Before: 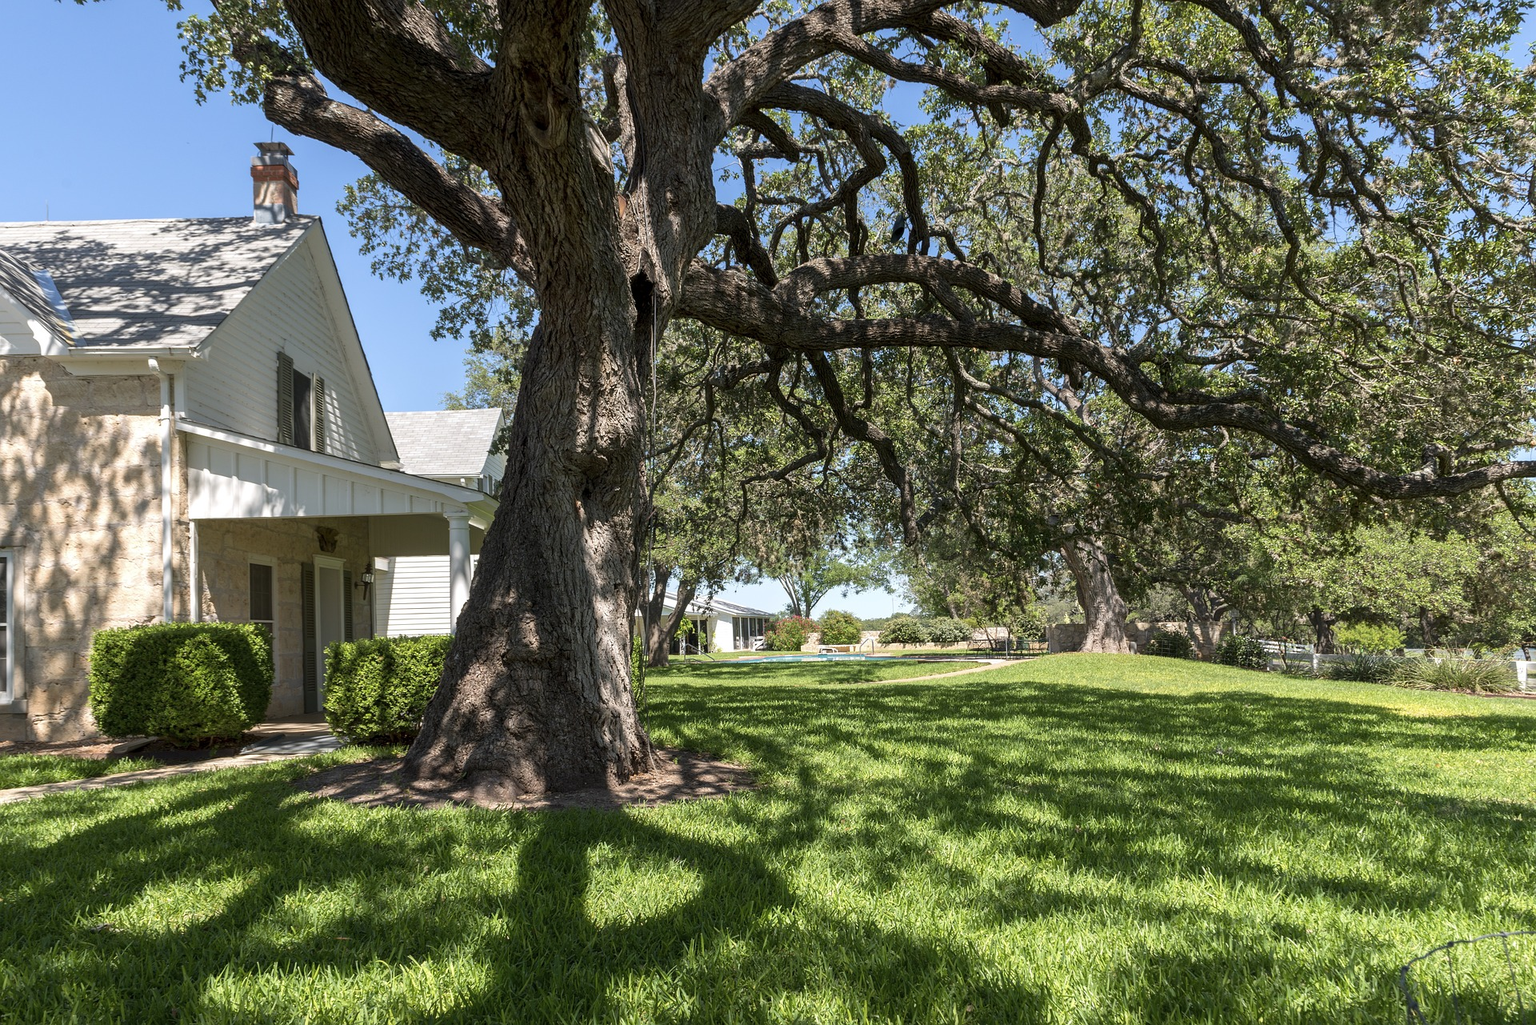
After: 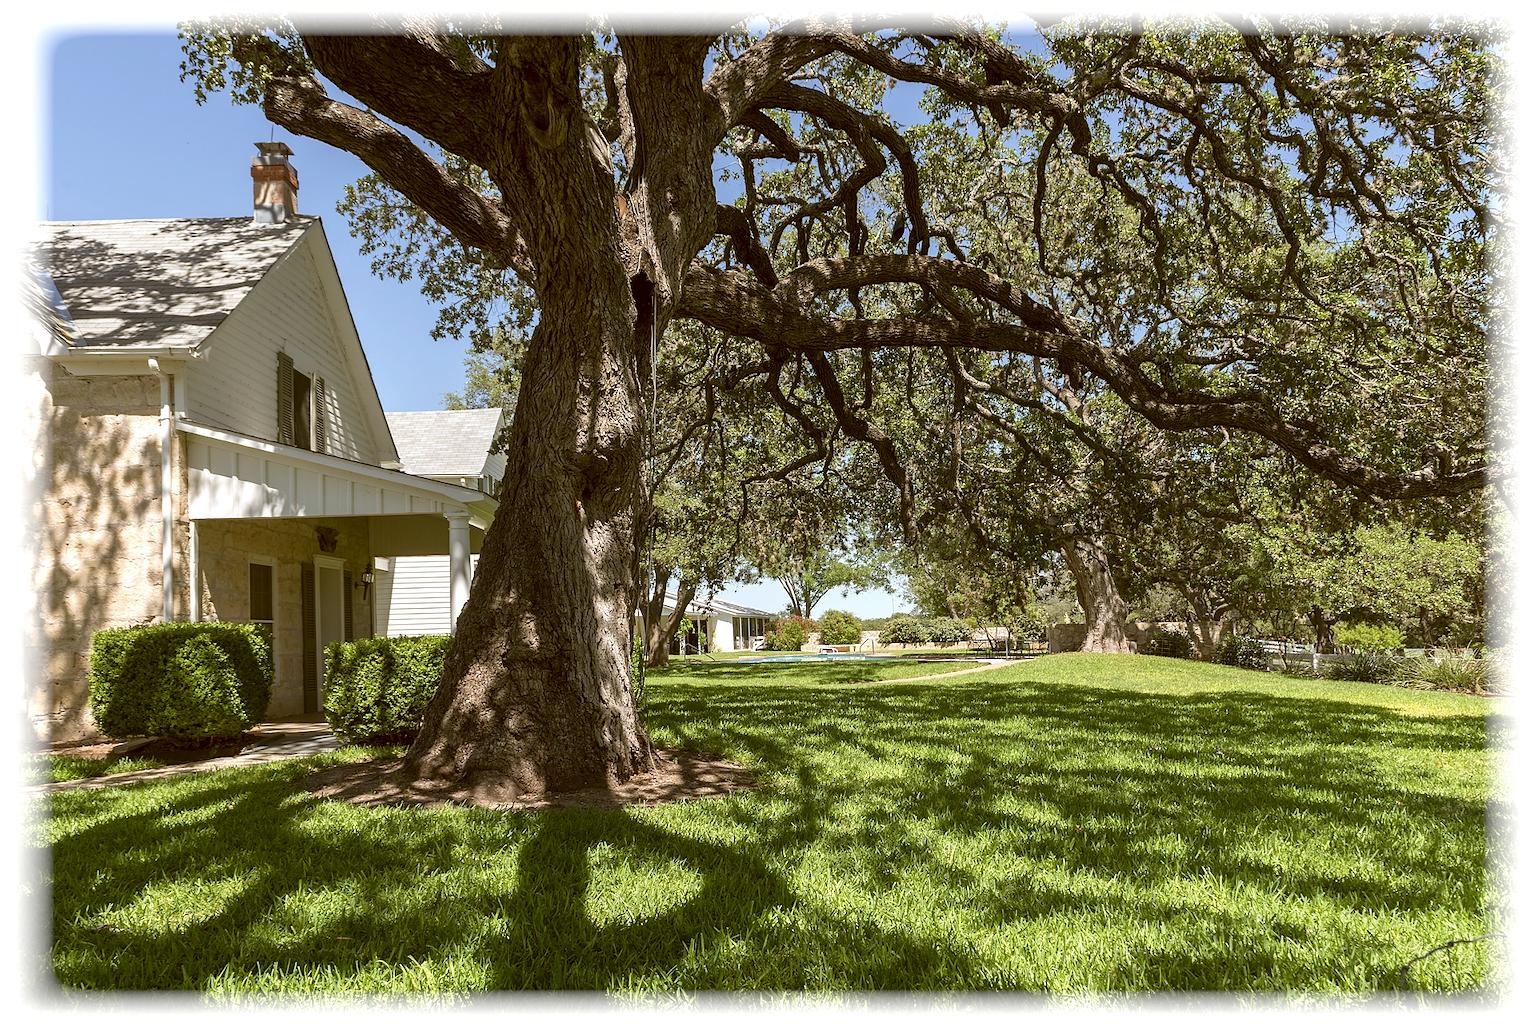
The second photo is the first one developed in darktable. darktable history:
color correction: highlights a* -0.482, highlights b* 0.161, shadows a* 4.66, shadows b* 20.72
vignetting: fall-off start 93%, fall-off radius 5%, brightness 1, saturation -0.49, automatic ratio true, width/height ratio 1.332, shape 0.04, unbound false
sharpen: radius 1, threshold 1
